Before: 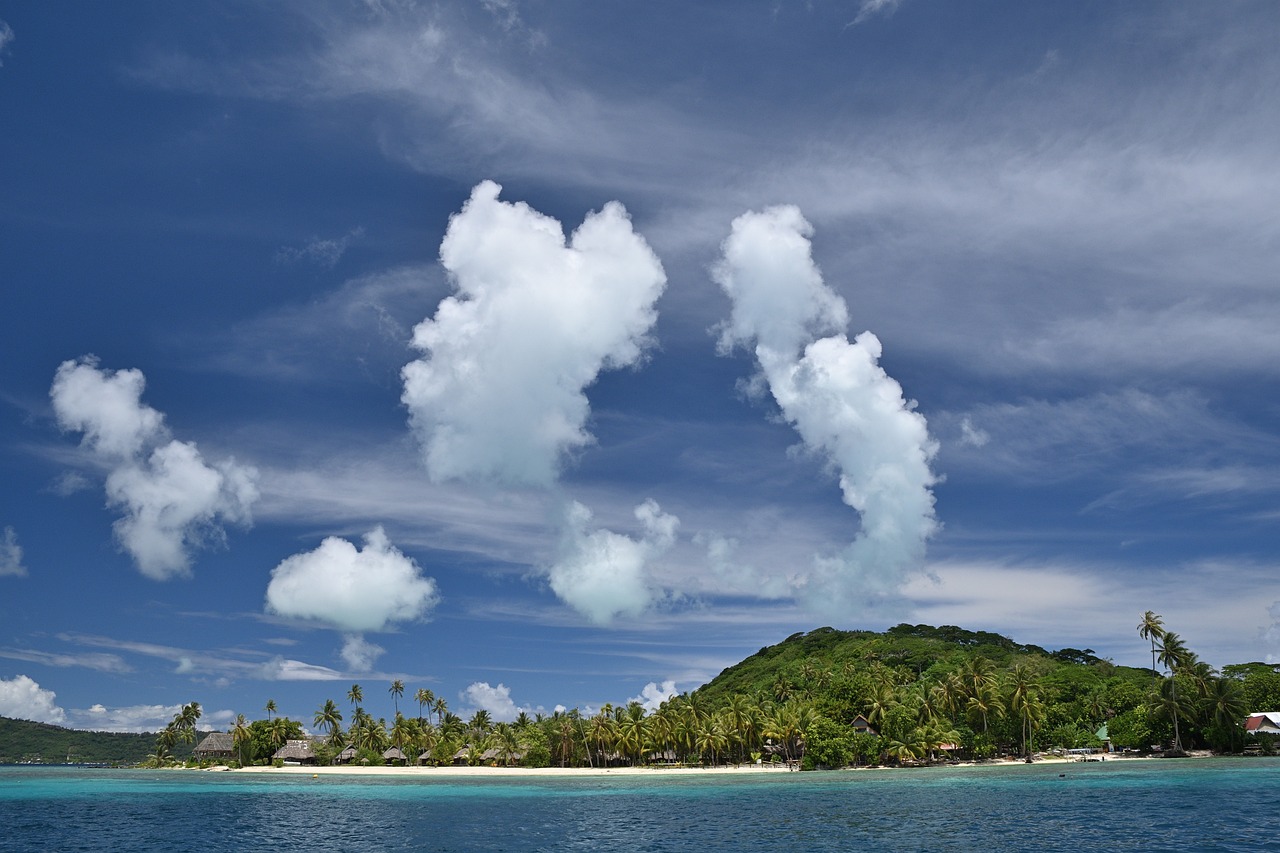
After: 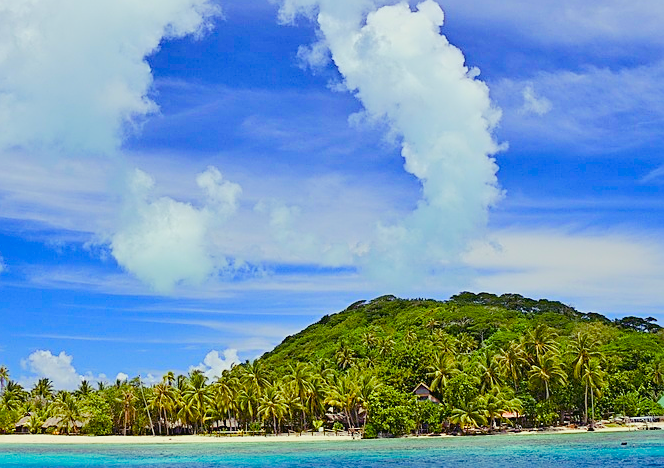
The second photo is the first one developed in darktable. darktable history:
color balance rgb: shadows lift › luminance 0.548%, shadows lift › chroma 6.763%, shadows lift › hue 298.06°, linear chroma grading › global chroma 14.388%, perceptual saturation grading › global saturation 20%, perceptual saturation grading › highlights -25.528%, perceptual saturation grading › shadows 50.533%, perceptual brilliance grading › mid-tones 9.577%, perceptual brilliance grading › shadows 14.528%, contrast -29.464%
contrast brightness saturation: contrast 0.073
crop: left 34.234%, top 38.954%, right 13.602%, bottom 5.426%
color correction: highlights a* -4.26, highlights b* 6.49
sharpen: on, module defaults
tone curve: curves: ch0 [(0, 0.023) (0.113, 0.084) (0.285, 0.301) (0.673, 0.796) (0.845, 0.932) (0.994, 0.971)]; ch1 [(0, 0) (0.456, 0.437) (0.498, 0.5) (0.57, 0.559) (0.631, 0.639) (1, 1)]; ch2 [(0, 0) (0.417, 0.44) (0.46, 0.453) (0.502, 0.507) (0.55, 0.57) (0.67, 0.712) (1, 1)], color space Lab, linked channels, preserve colors none
